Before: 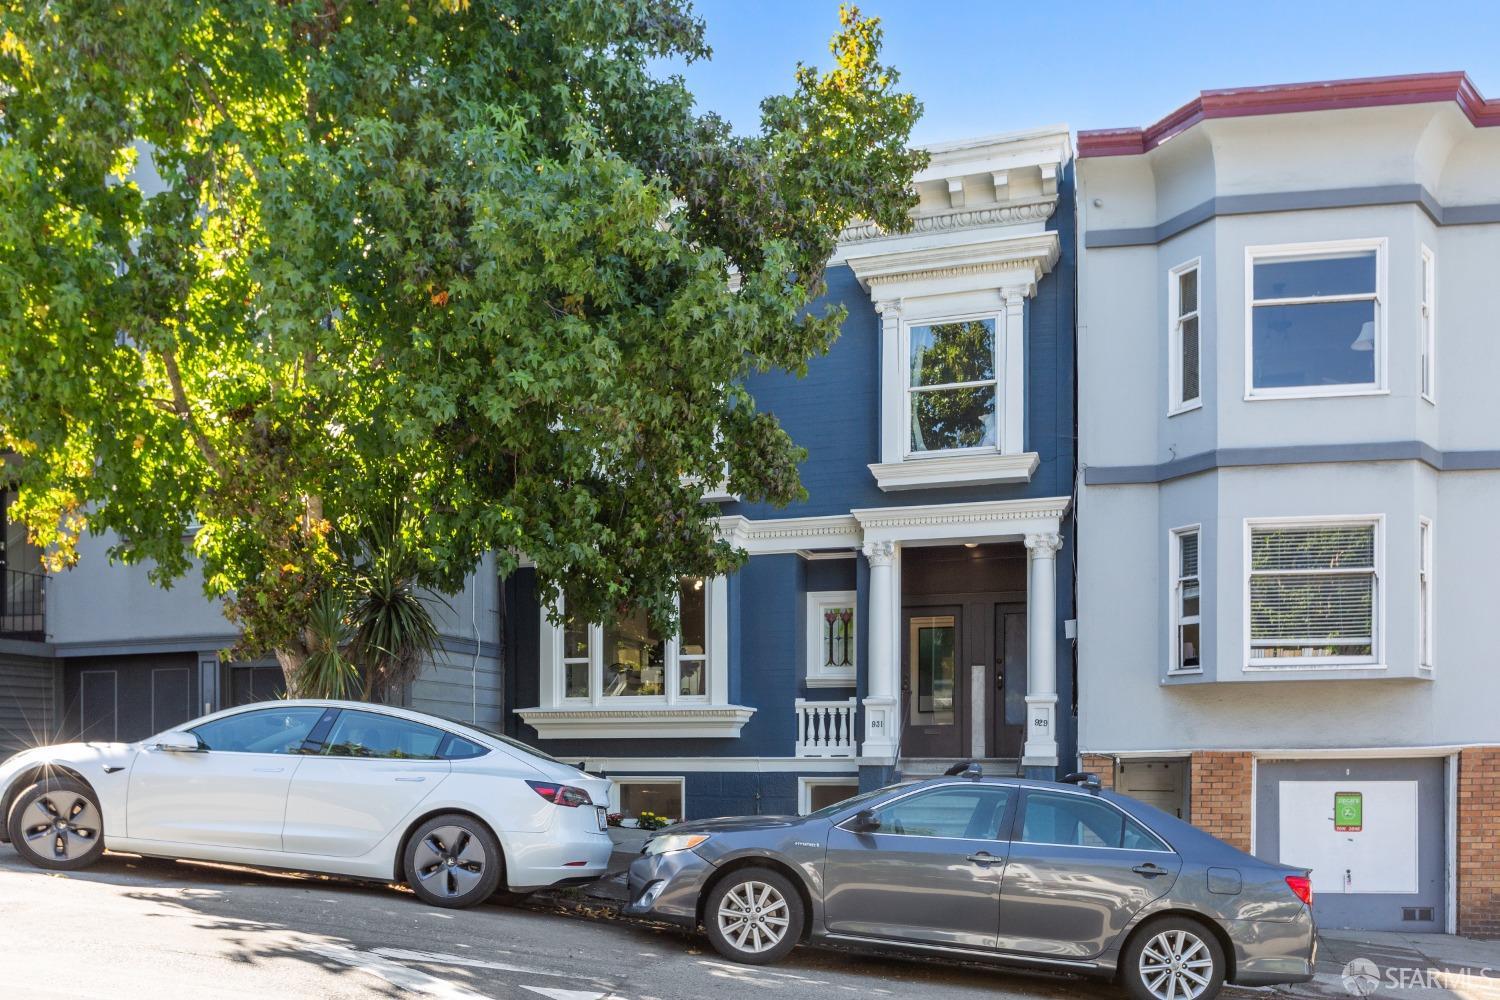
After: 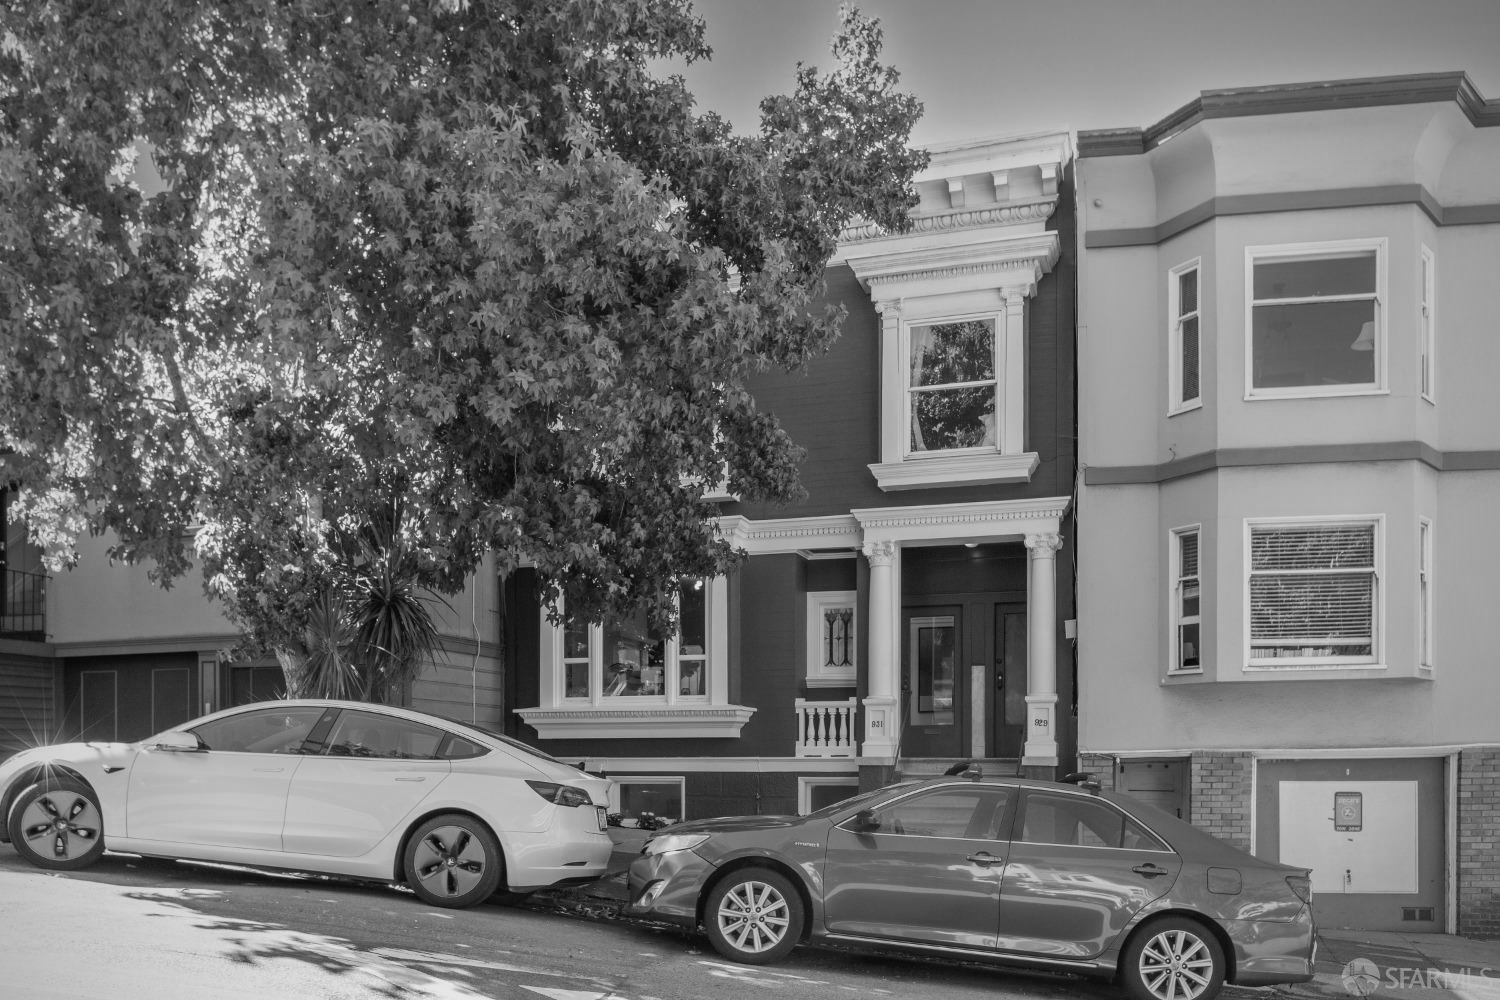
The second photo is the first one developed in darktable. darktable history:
monochrome: a 26.22, b 42.67, size 0.8
vignetting: on, module defaults
